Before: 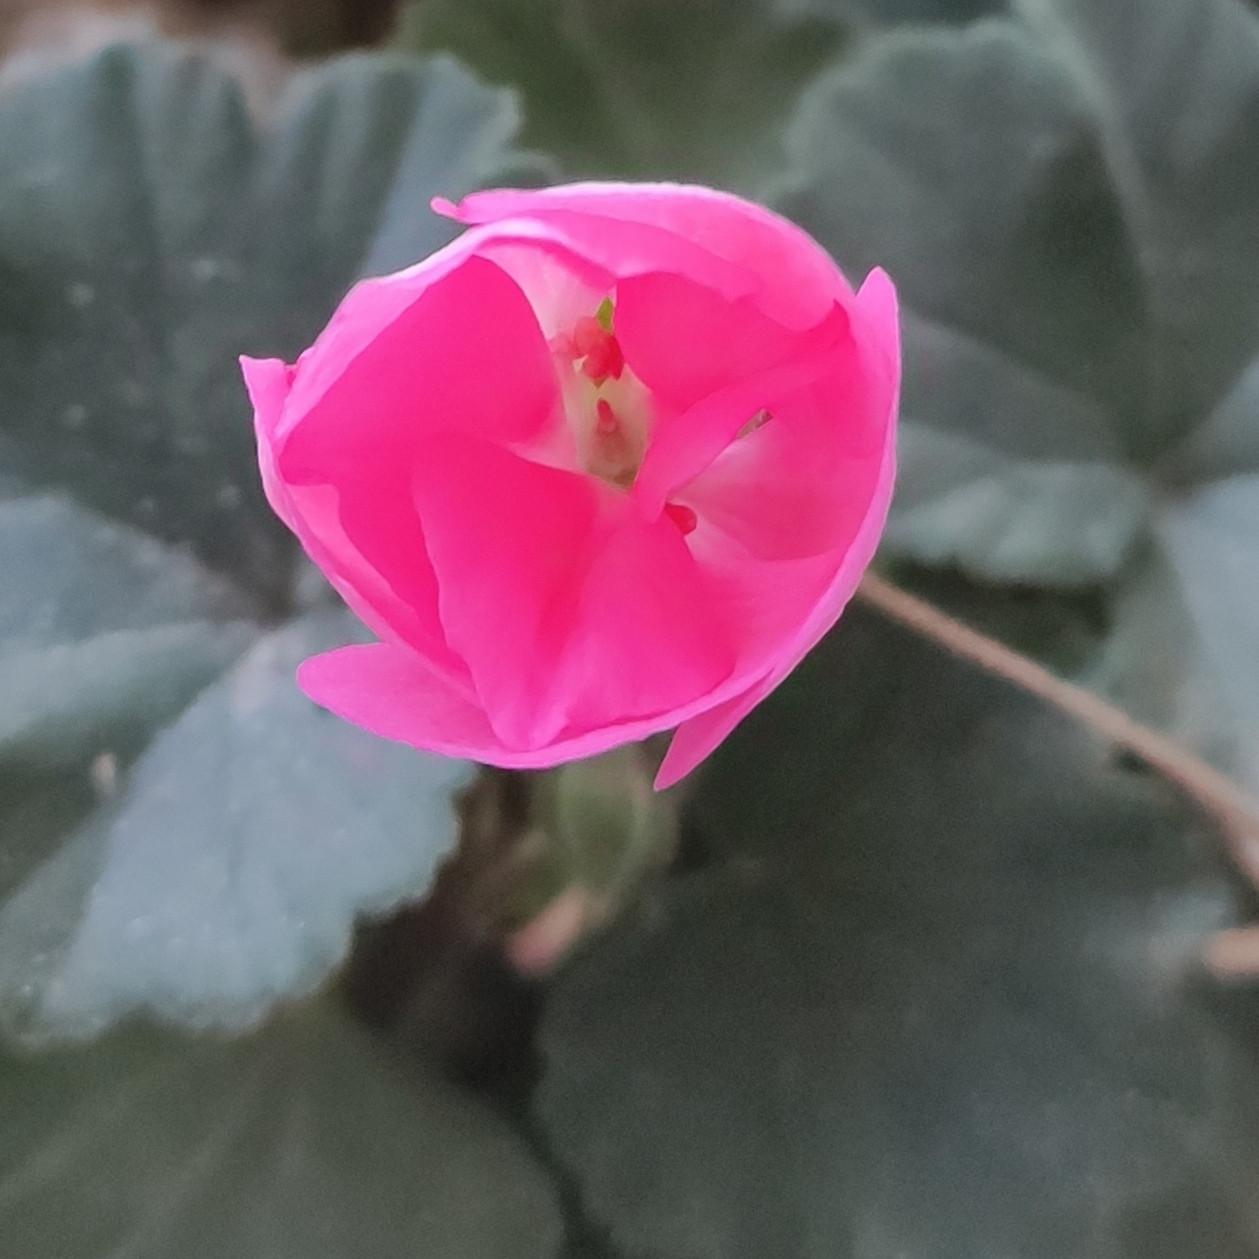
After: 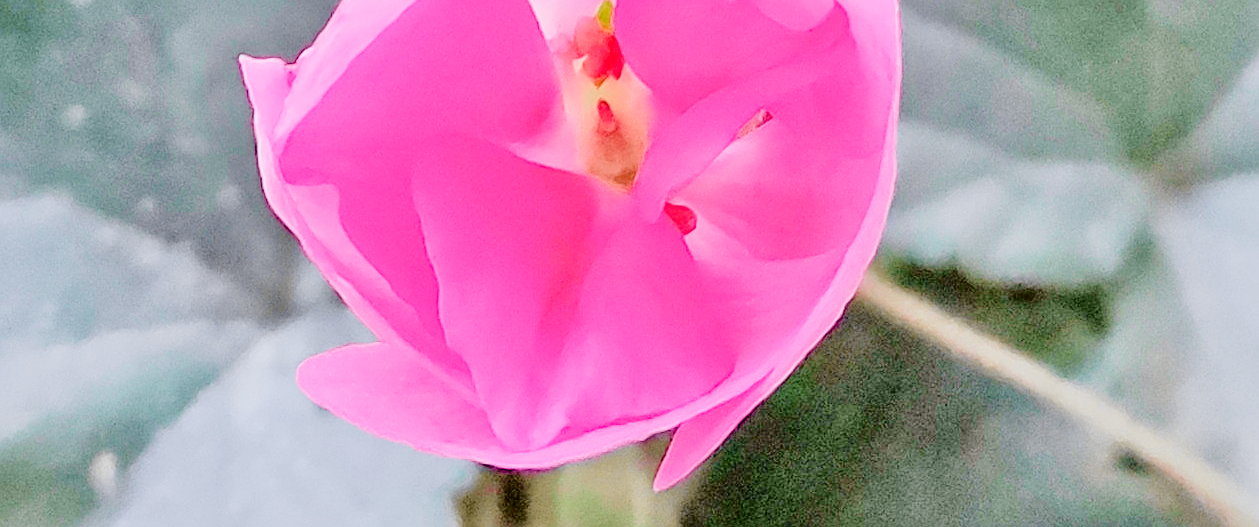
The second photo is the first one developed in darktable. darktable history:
sharpen: on, module defaults
white balance: red 1.004, blue 1.024
filmic rgb: black relative exposure -2.85 EV, white relative exposure 4.56 EV, hardness 1.77, contrast 1.25, preserve chrominance no, color science v5 (2021)
crop and rotate: top 23.84%, bottom 34.294%
exposure: black level correction 0.001, exposure 0.5 EV, compensate exposure bias true, compensate highlight preservation false
tone curve: curves: ch0 [(0, 0.011) (0.053, 0.026) (0.174, 0.115) (0.398, 0.444) (0.673, 0.775) (0.829, 0.906) (0.991, 0.981)]; ch1 [(0, 0) (0.276, 0.206) (0.409, 0.383) (0.473, 0.458) (0.492, 0.499) (0.521, 0.502) (0.546, 0.543) (0.585, 0.617) (0.659, 0.686) (0.78, 0.8) (1, 1)]; ch2 [(0, 0) (0.438, 0.449) (0.473, 0.469) (0.503, 0.5) (0.523, 0.538) (0.562, 0.598) (0.612, 0.635) (0.695, 0.713) (1, 1)], color space Lab, independent channels, preserve colors none
tone equalizer: -7 EV 0.15 EV, -6 EV 0.6 EV, -5 EV 1.15 EV, -4 EV 1.33 EV, -3 EV 1.15 EV, -2 EV 0.6 EV, -1 EV 0.15 EV, mask exposure compensation -0.5 EV
